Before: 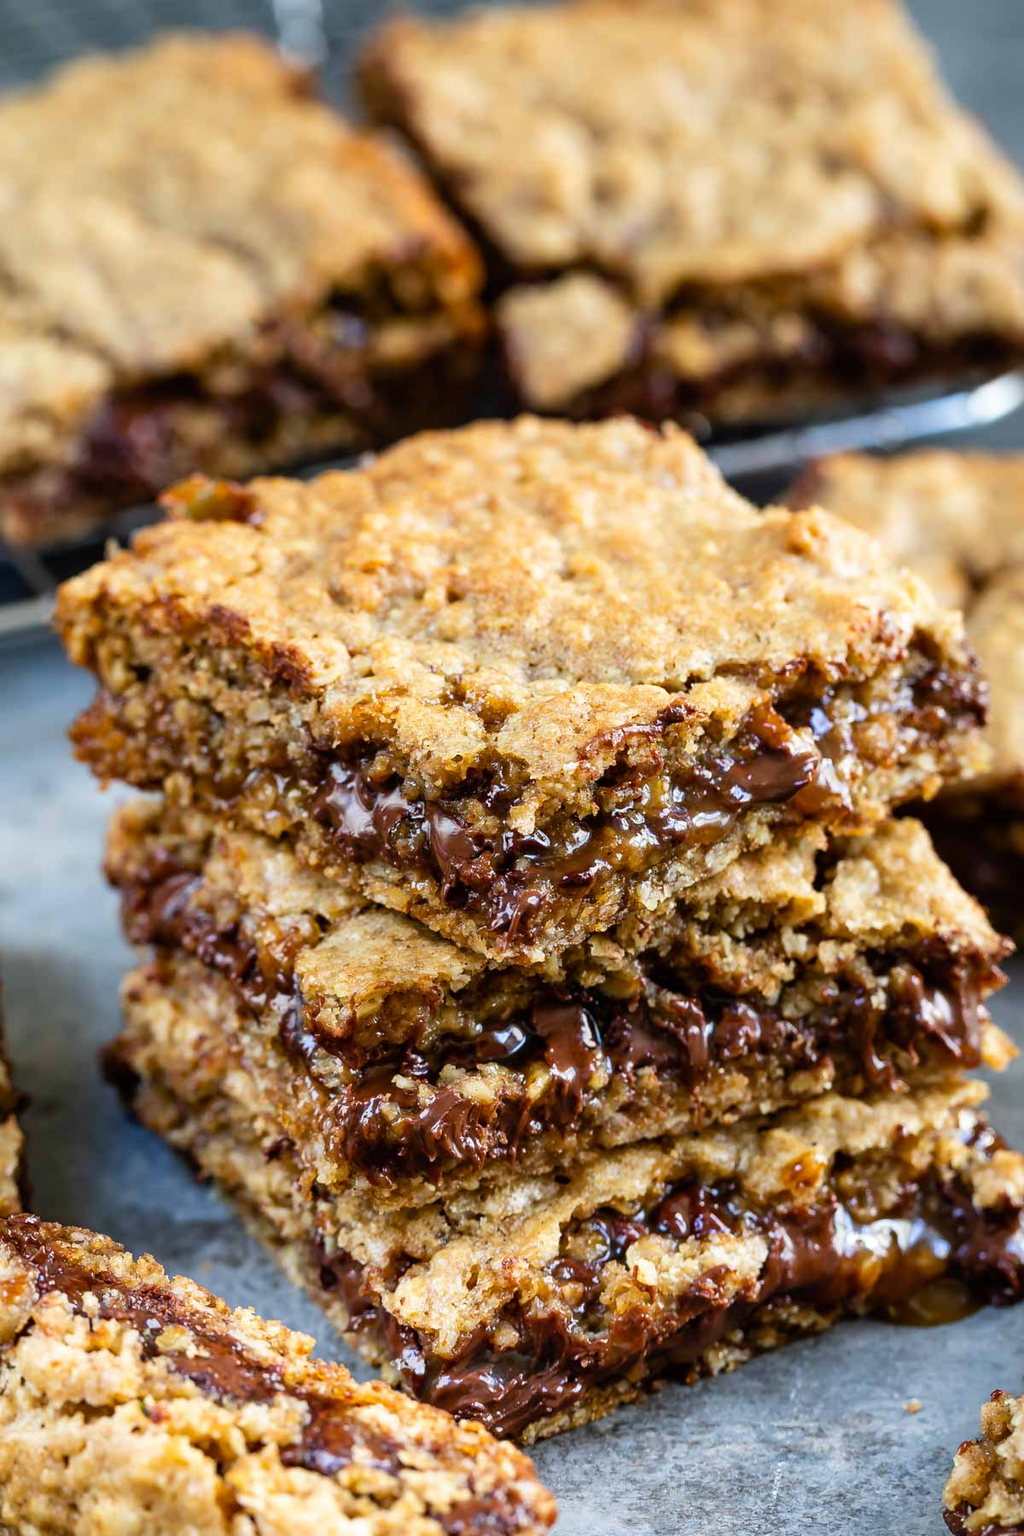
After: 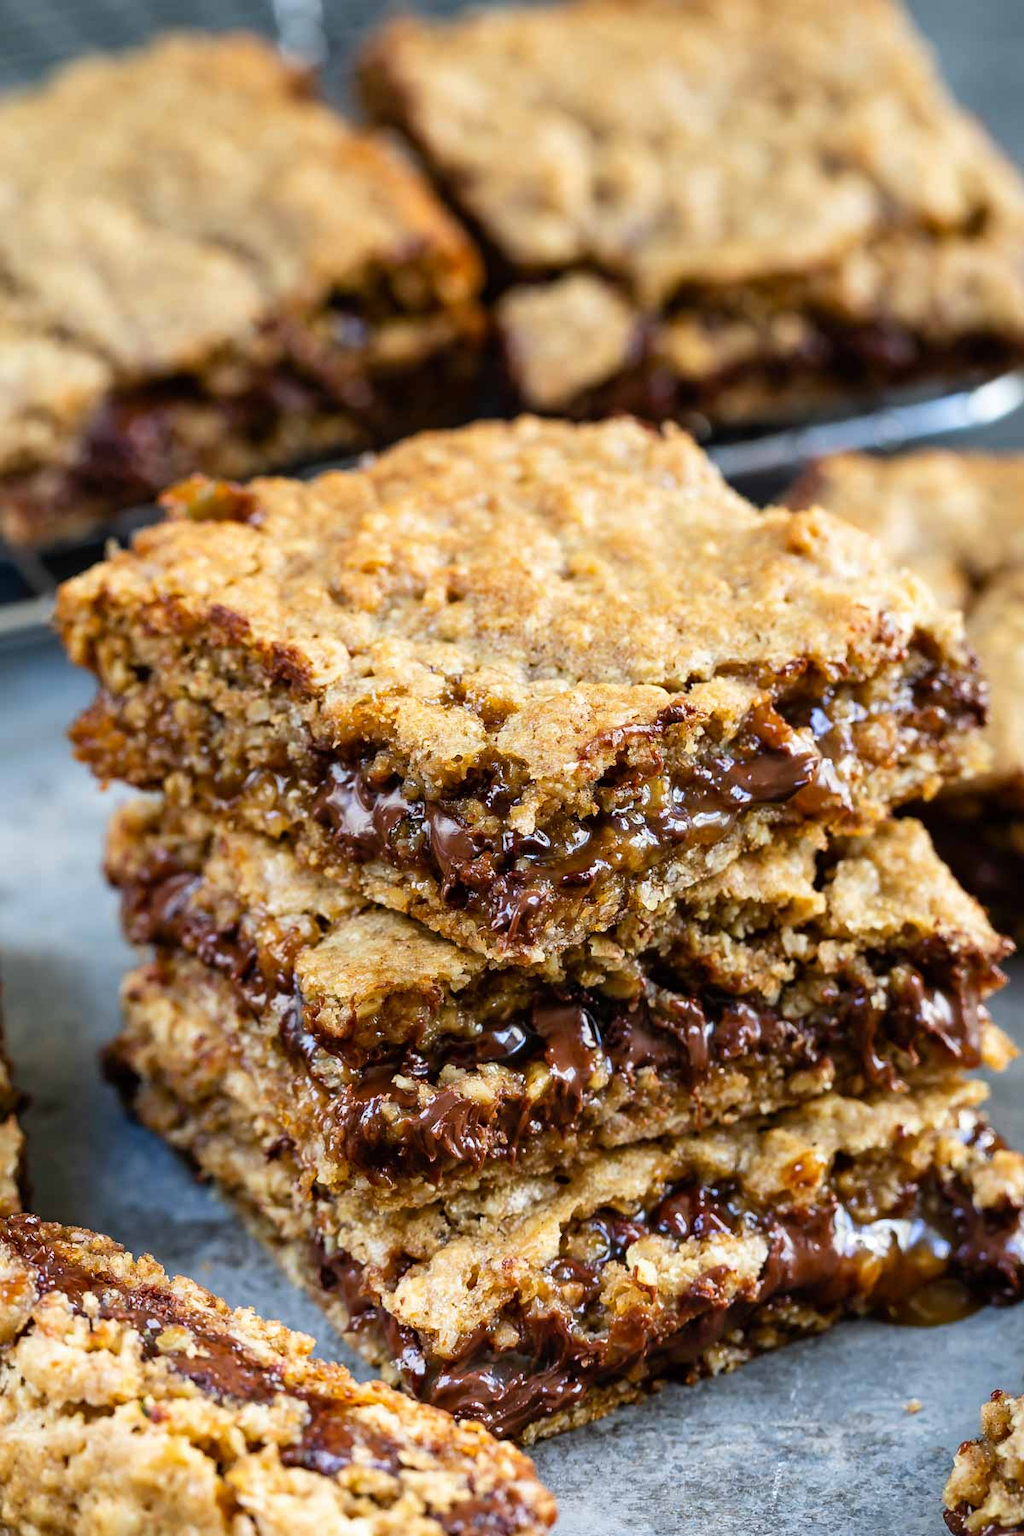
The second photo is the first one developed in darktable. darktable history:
shadows and highlights: shadows 29.41, highlights -29.12, low approximation 0.01, soften with gaussian
